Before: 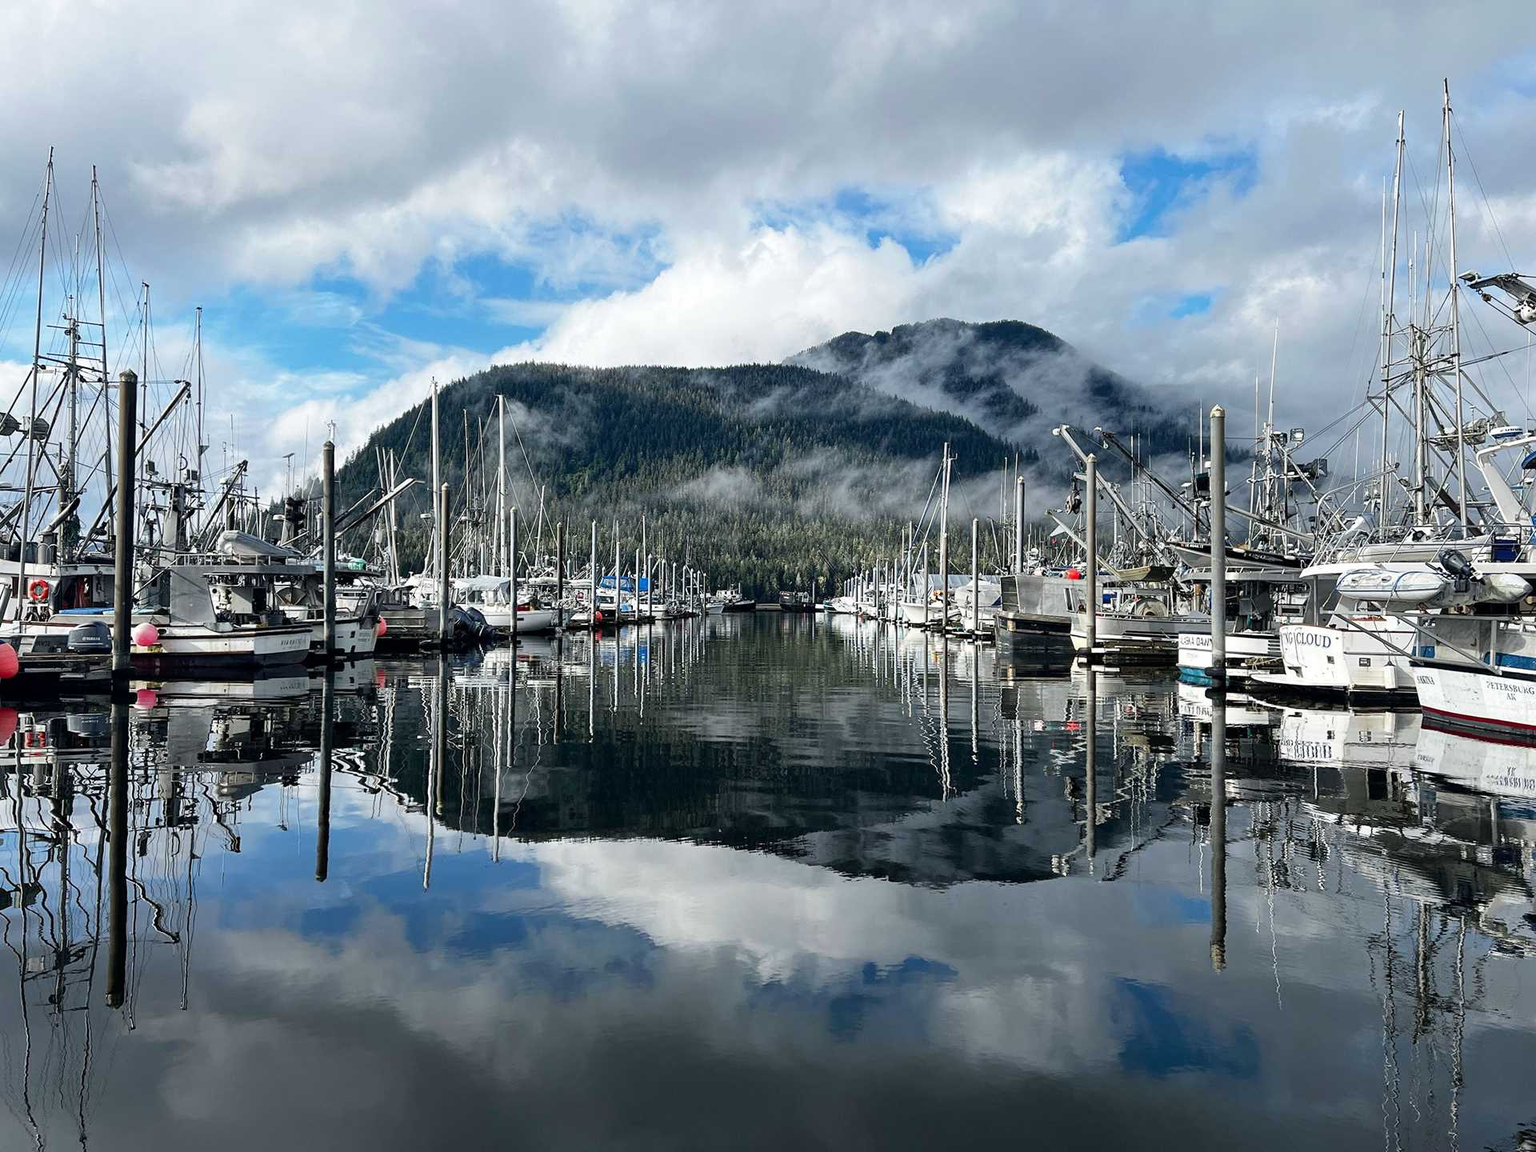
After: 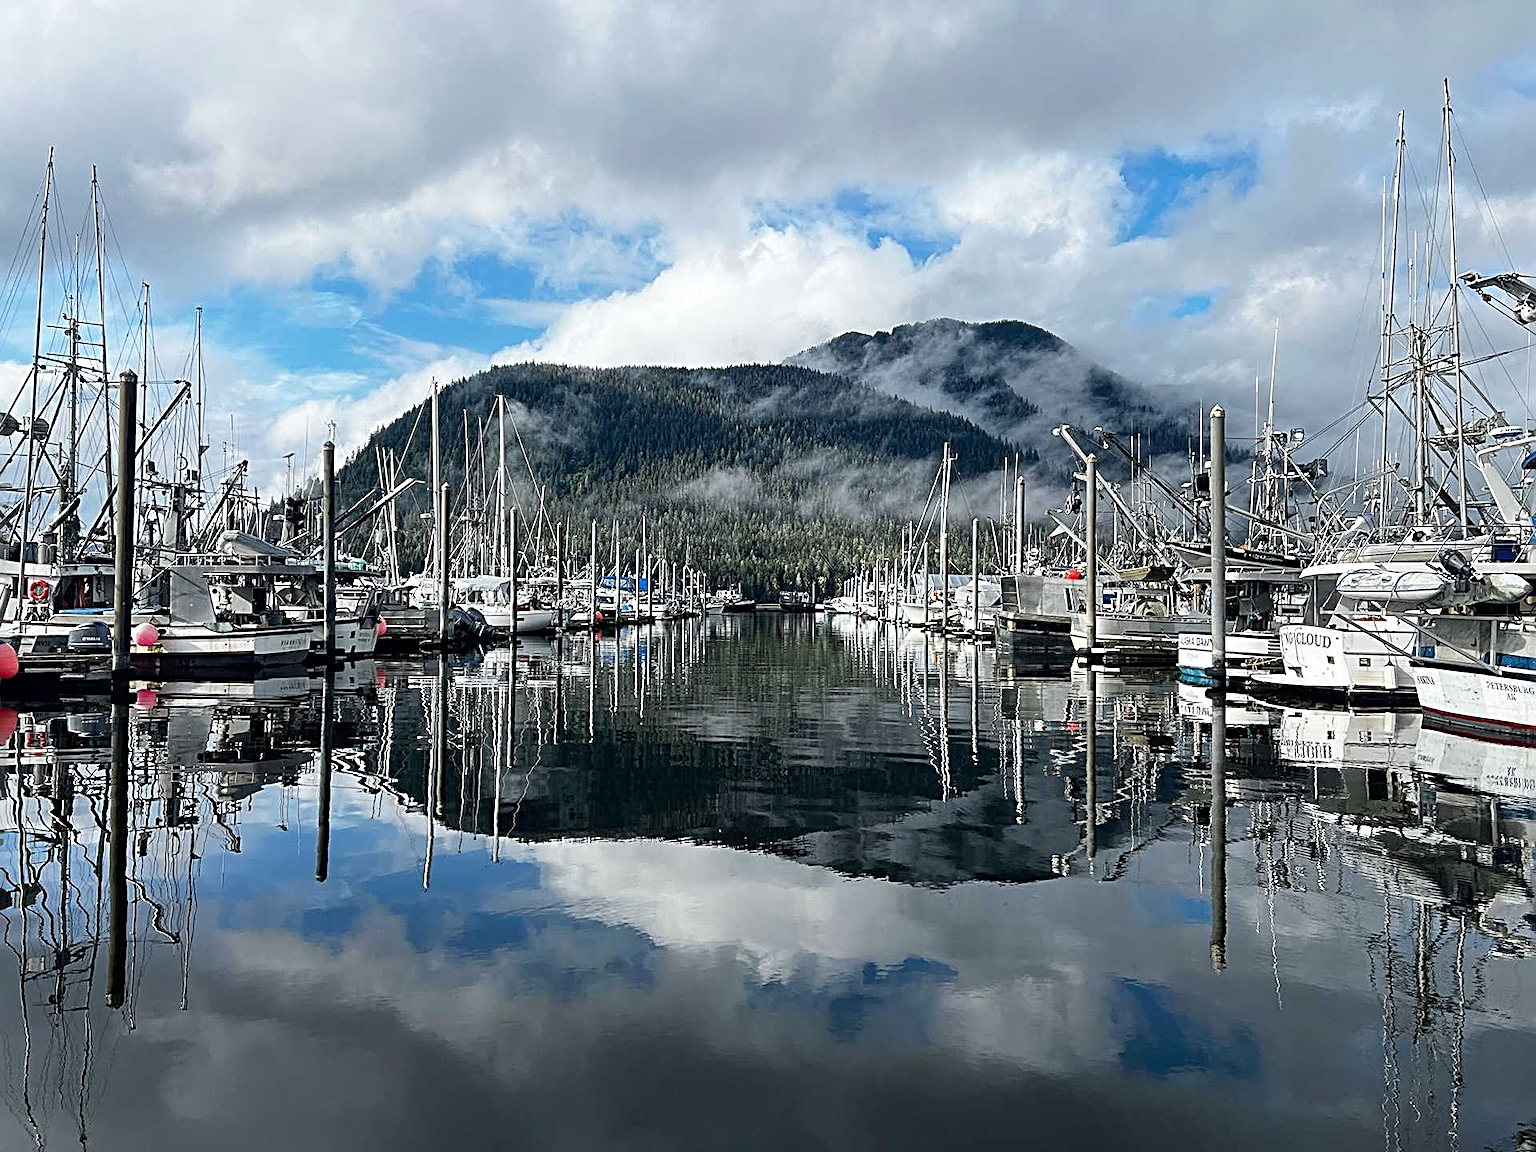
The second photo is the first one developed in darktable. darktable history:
sharpen: radius 2.98, amount 0.774
